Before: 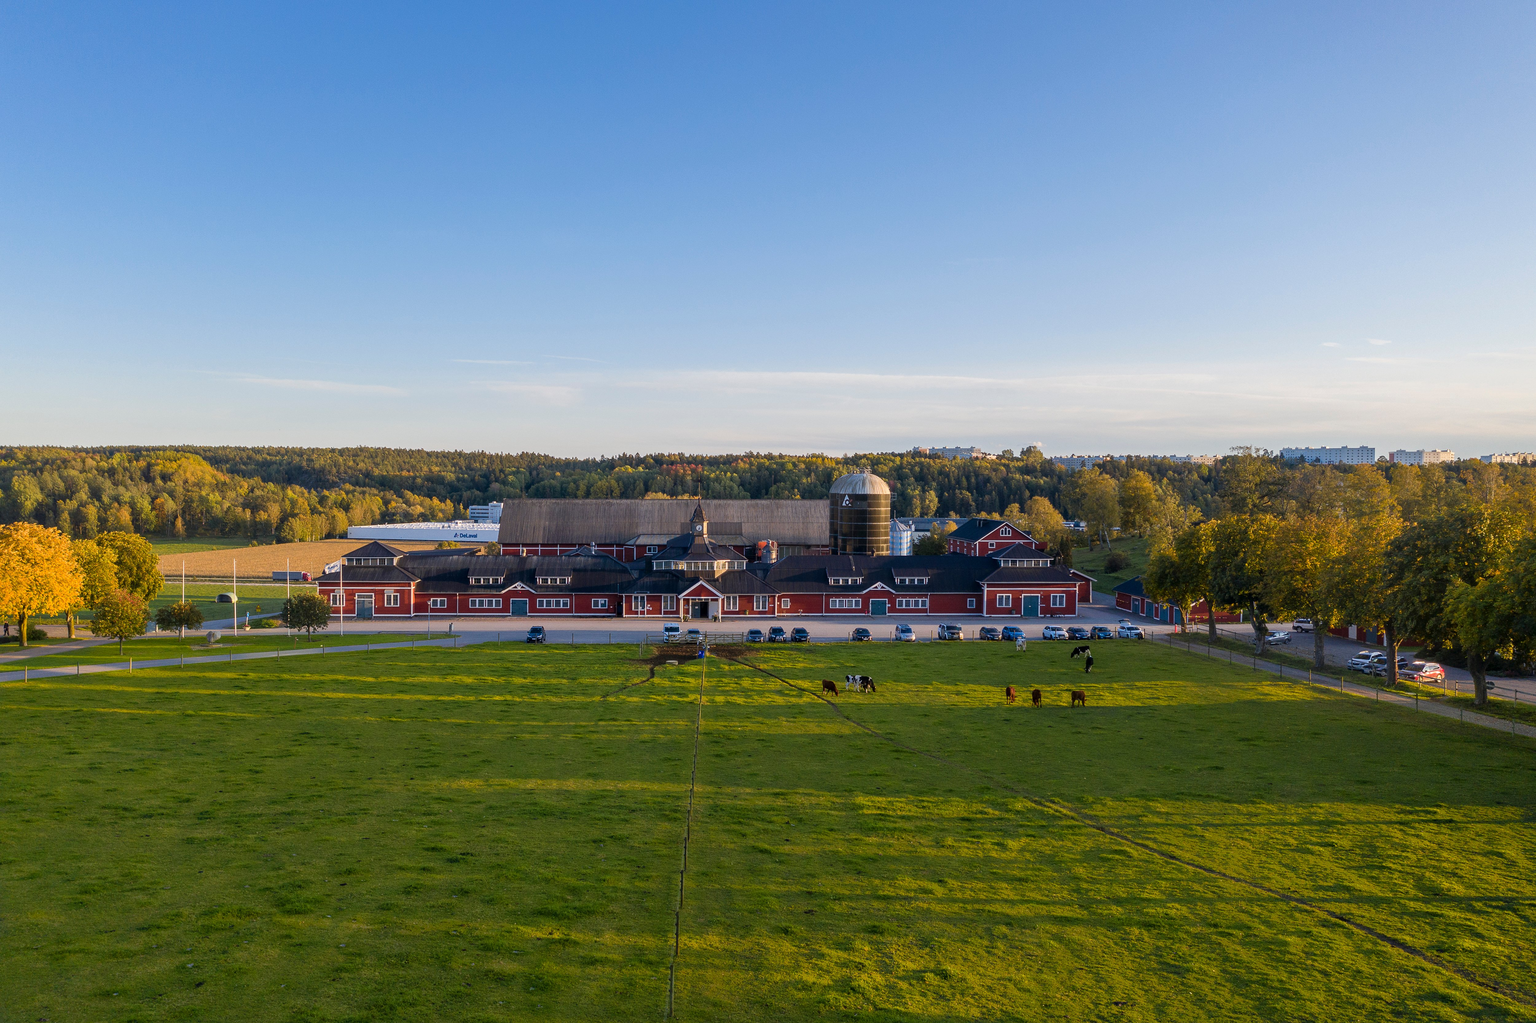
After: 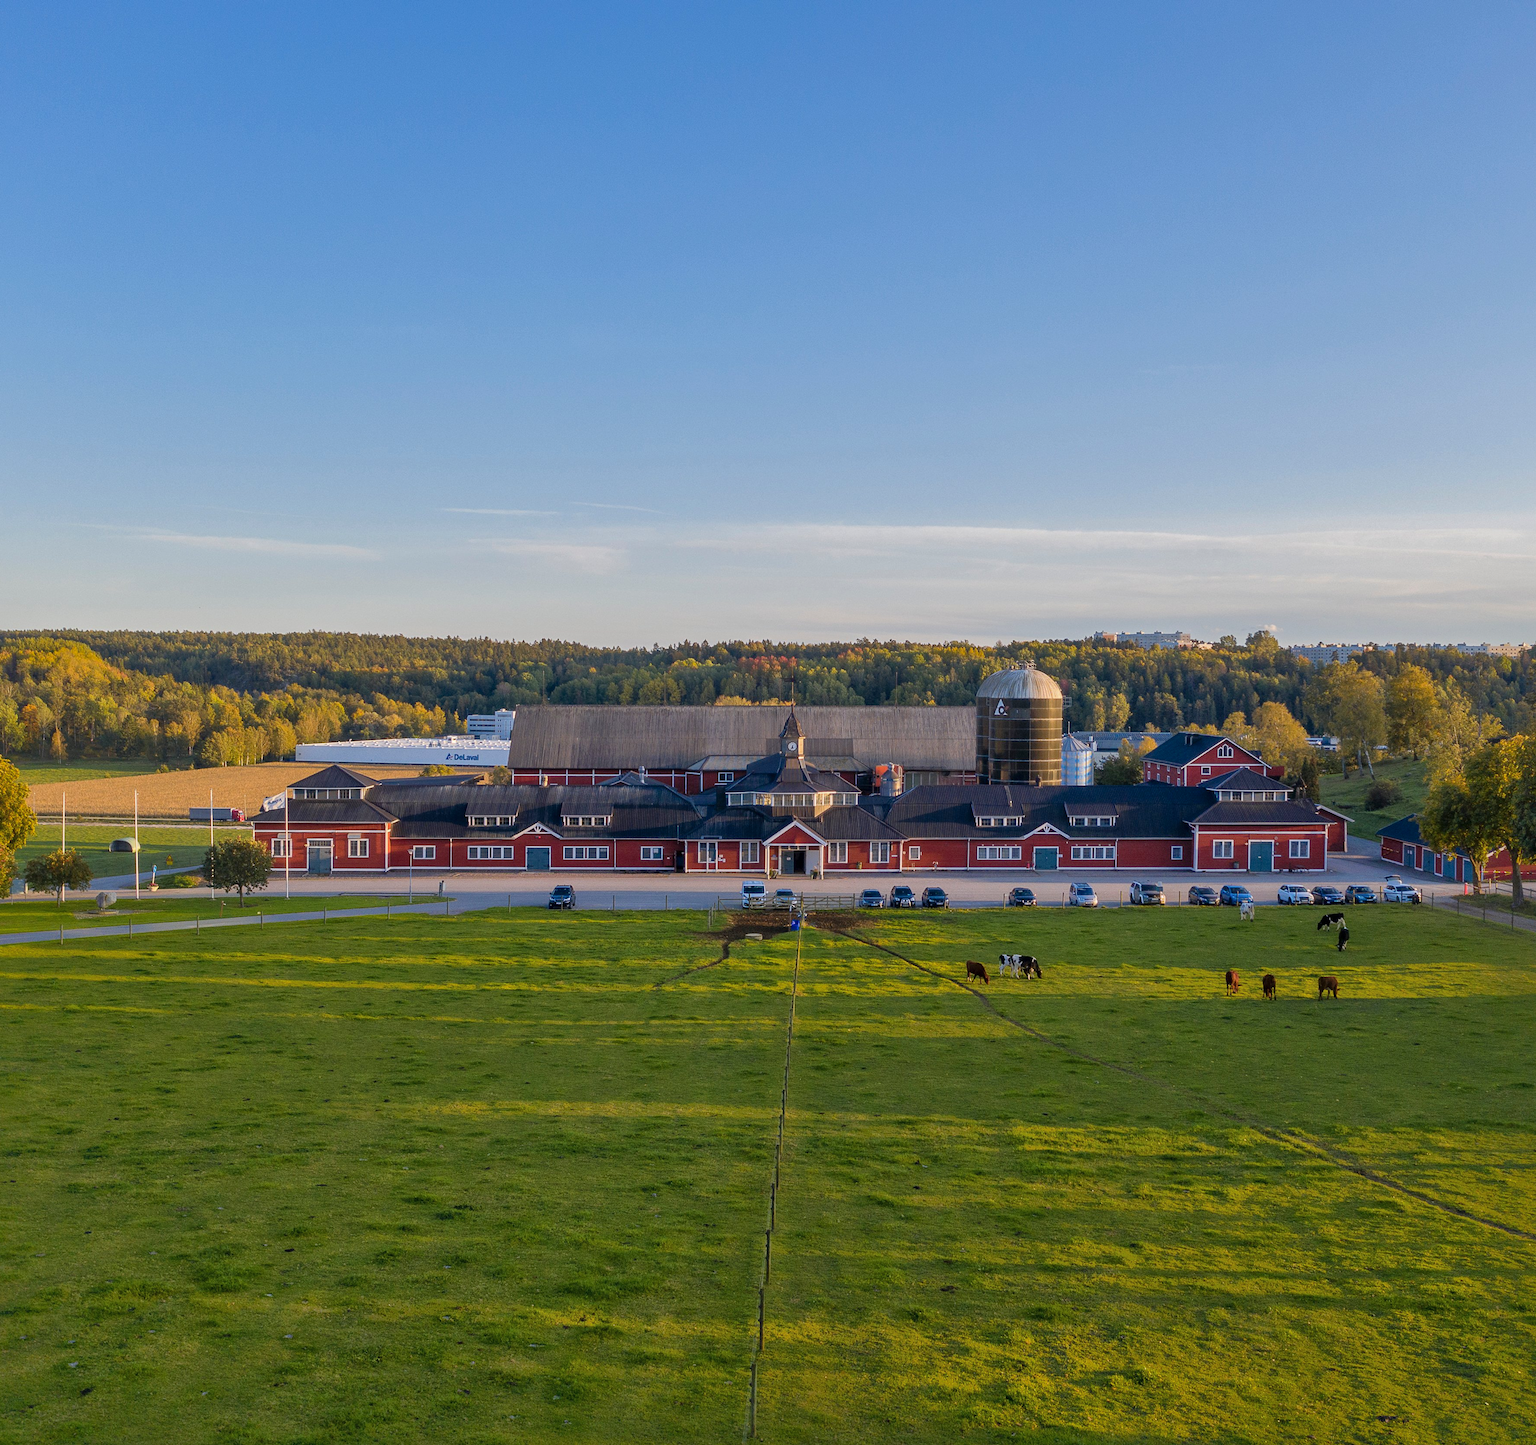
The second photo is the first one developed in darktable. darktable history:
crop and rotate: left 9.045%, right 20.161%
shadows and highlights: on, module defaults
